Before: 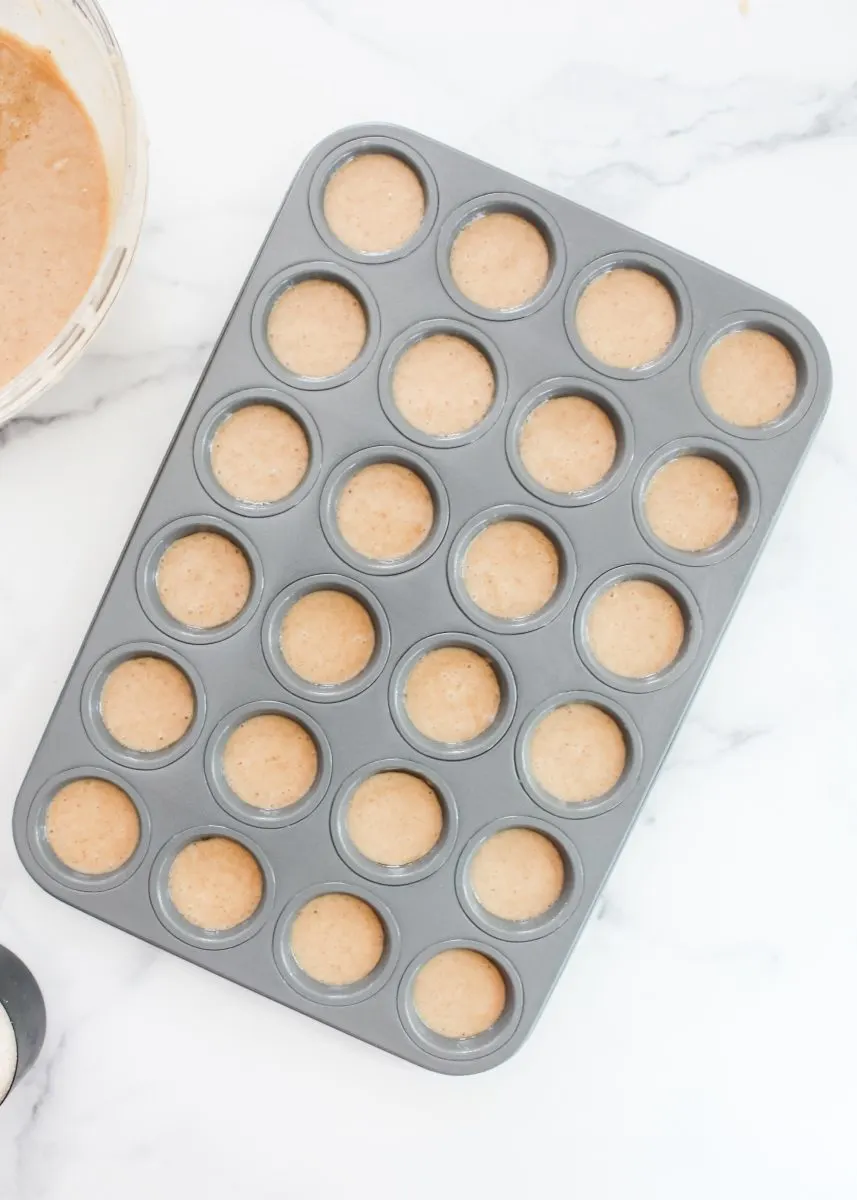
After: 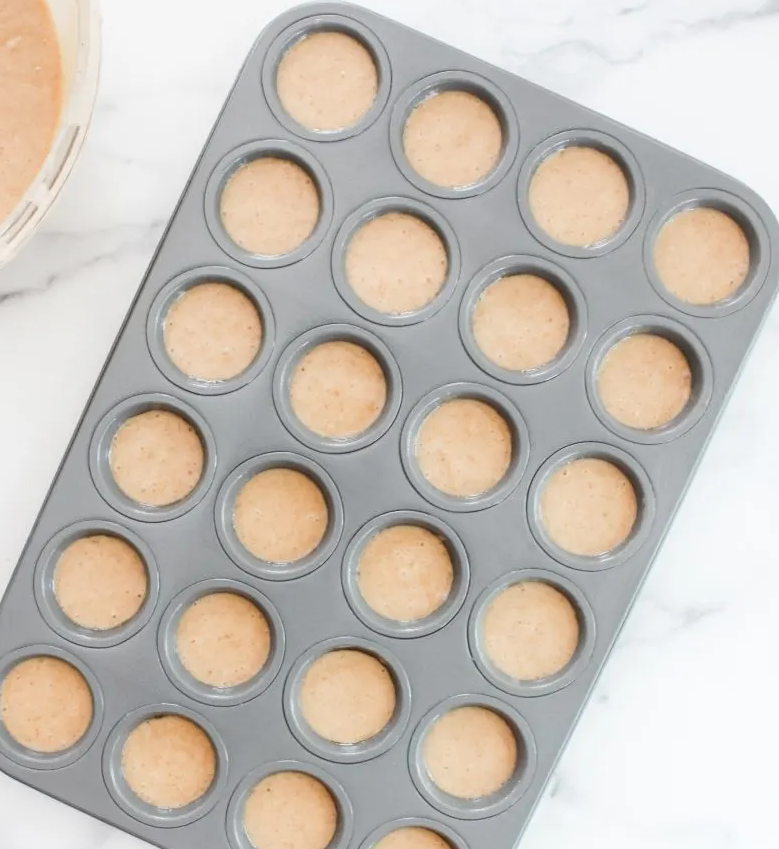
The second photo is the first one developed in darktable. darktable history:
crop: left 5.499%, top 10.206%, right 3.49%, bottom 19.005%
